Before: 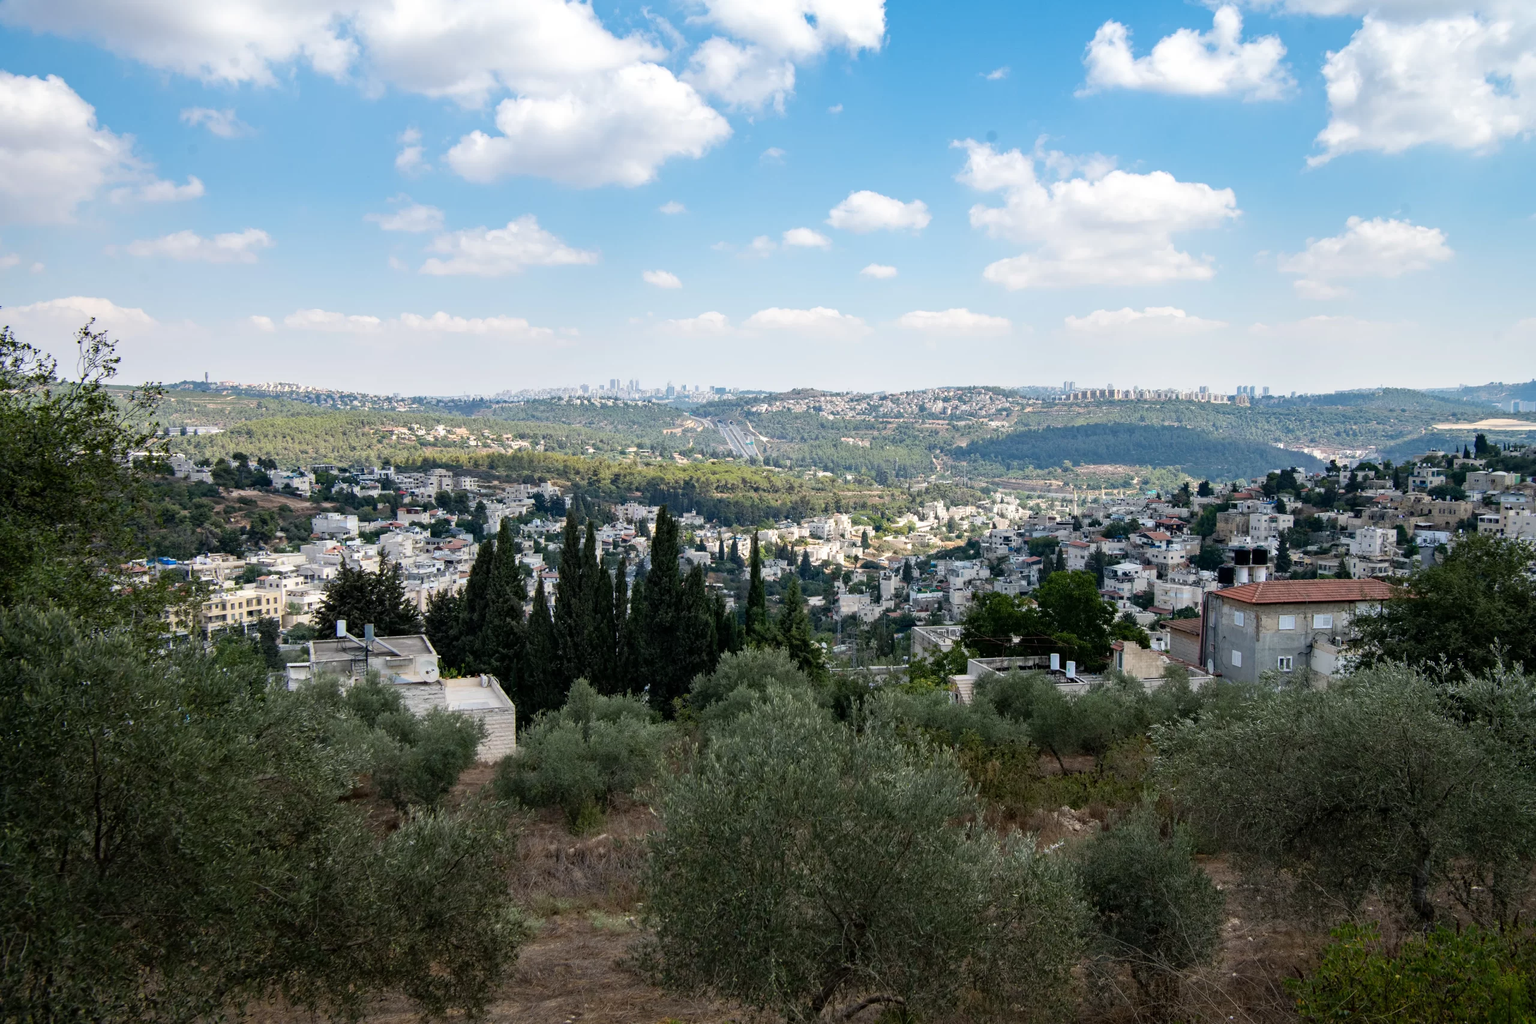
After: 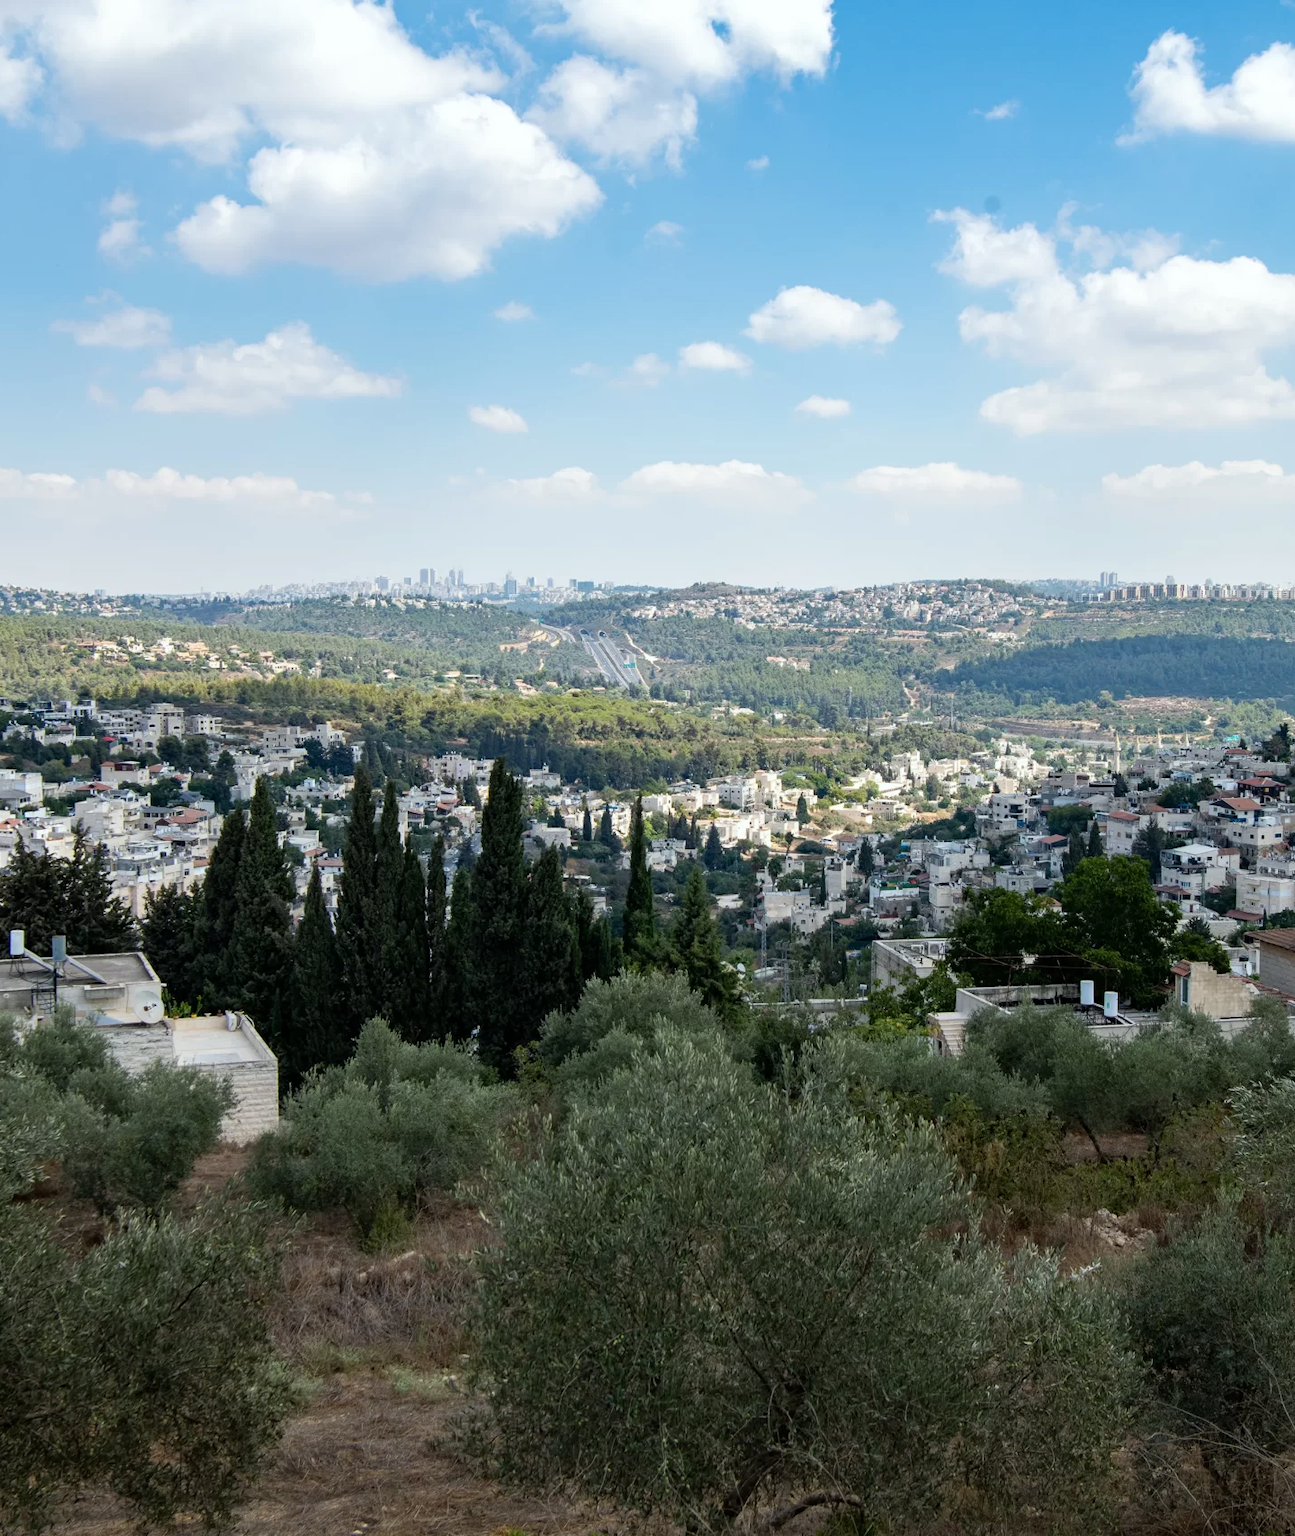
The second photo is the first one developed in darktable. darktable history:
white balance: red 0.978, blue 0.999
crop: left 21.496%, right 22.254%
